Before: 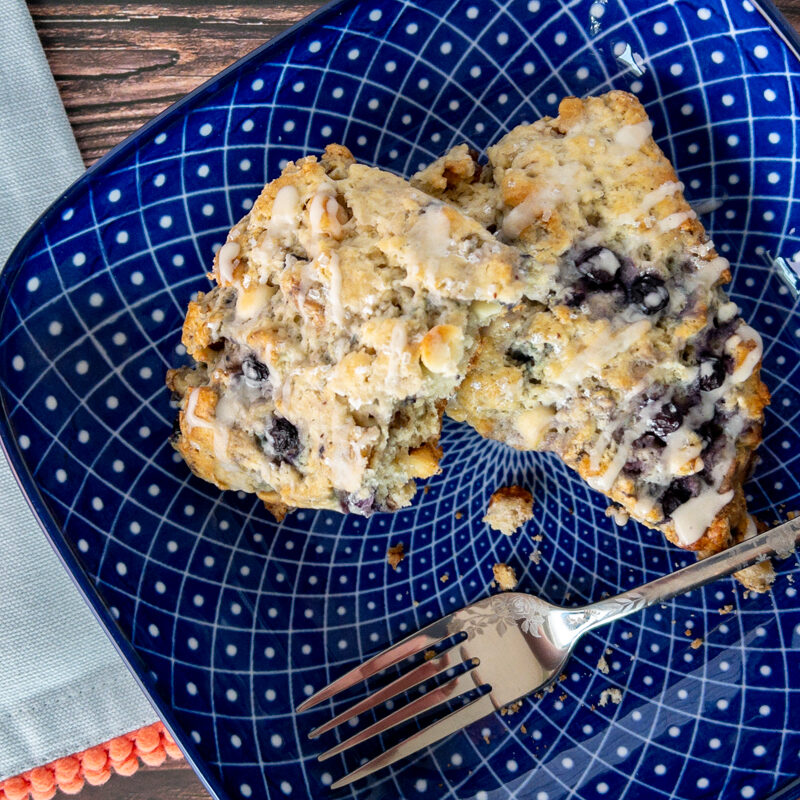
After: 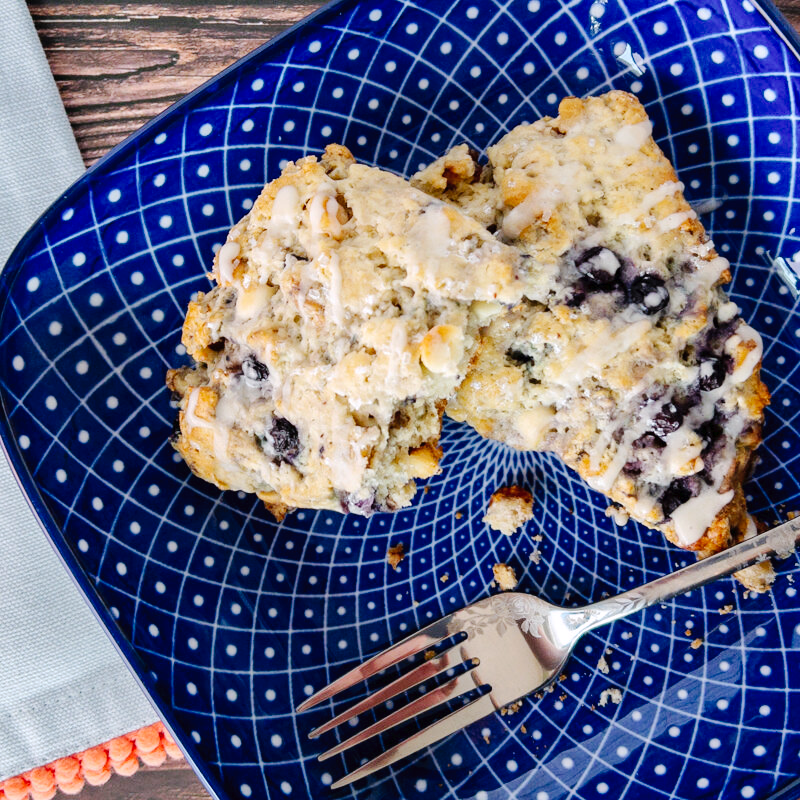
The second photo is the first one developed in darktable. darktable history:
white balance: red 1.009, blue 1.027
tone curve: curves: ch0 [(0, 0) (0.003, 0.012) (0.011, 0.02) (0.025, 0.032) (0.044, 0.046) (0.069, 0.06) (0.1, 0.09) (0.136, 0.133) (0.177, 0.182) (0.224, 0.247) (0.277, 0.316) (0.335, 0.396) (0.399, 0.48) (0.468, 0.568) (0.543, 0.646) (0.623, 0.717) (0.709, 0.777) (0.801, 0.846) (0.898, 0.912) (1, 1)], preserve colors none
